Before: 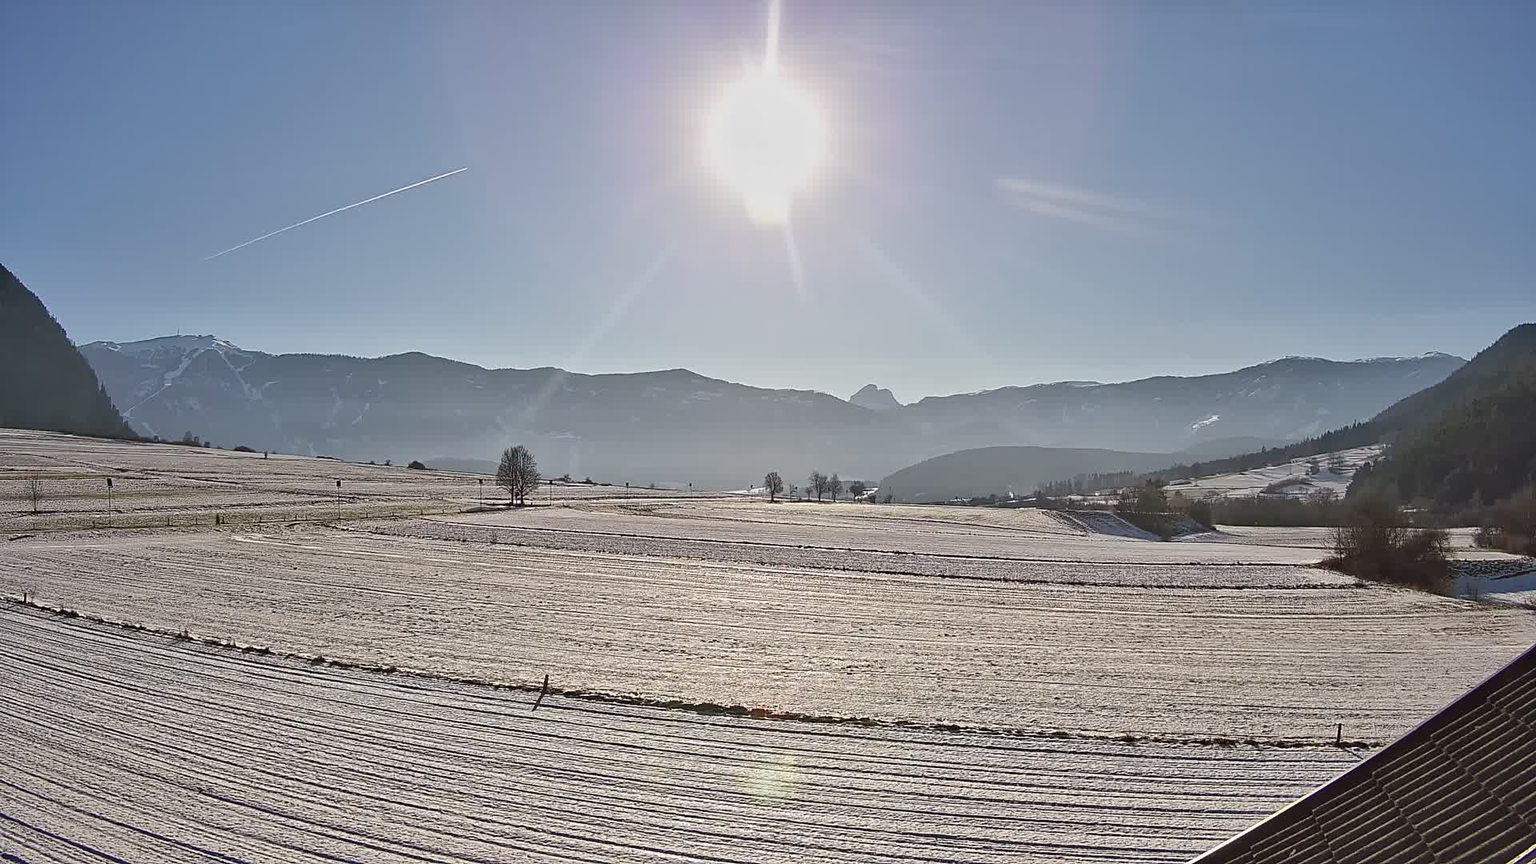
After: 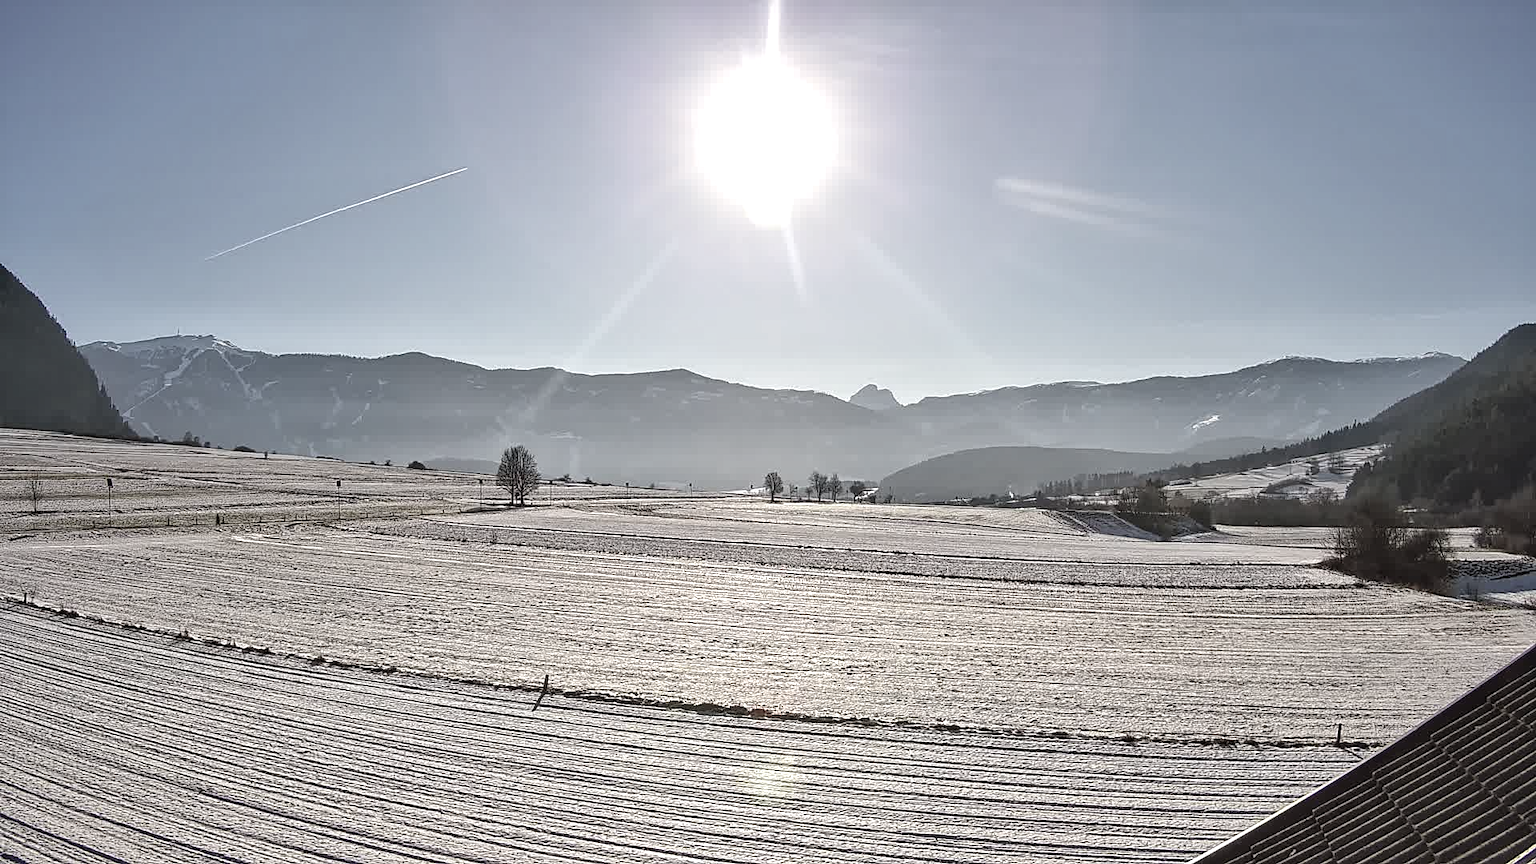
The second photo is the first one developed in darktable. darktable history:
tone equalizer: -8 EV -0.448 EV, -7 EV -0.396 EV, -6 EV -0.325 EV, -5 EV -0.231 EV, -3 EV 0.211 EV, -2 EV 0.326 EV, -1 EV 0.411 EV, +0 EV 0.412 EV, mask exposure compensation -0.512 EV
local contrast: detail 130%
color correction: highlights b* -0.035, saturation 0.591
